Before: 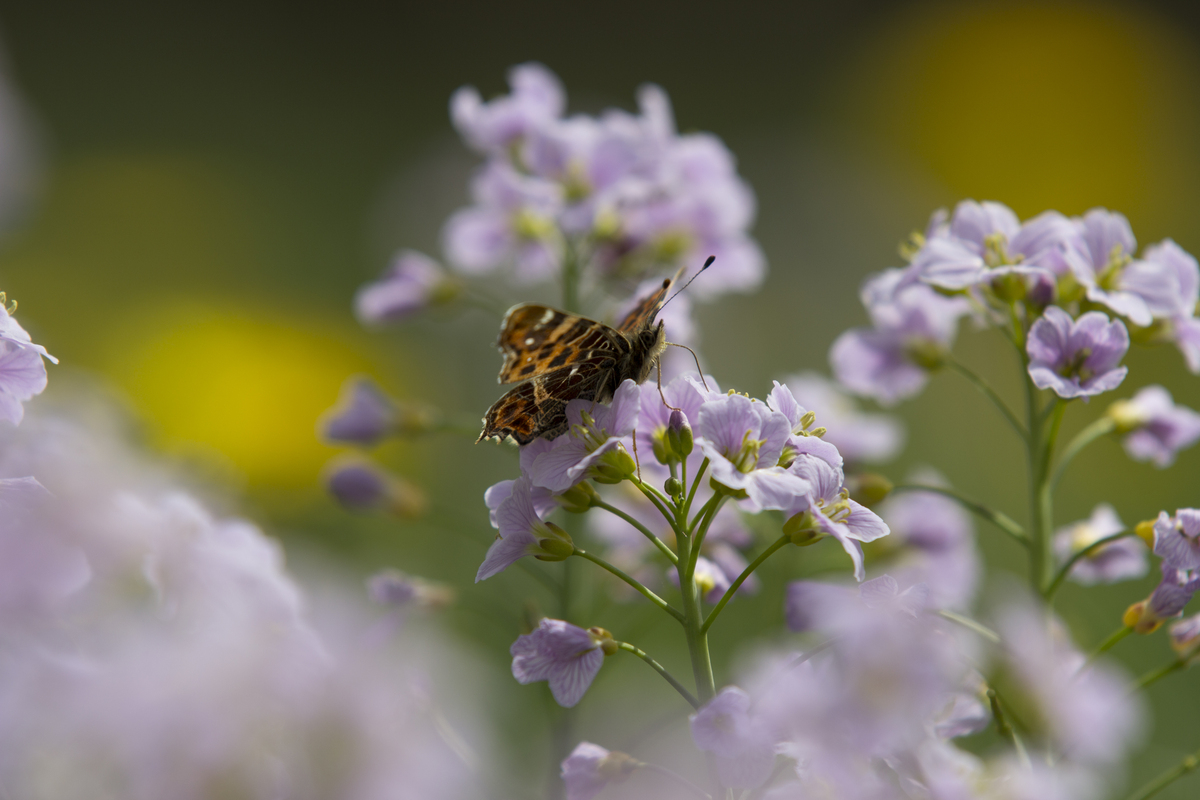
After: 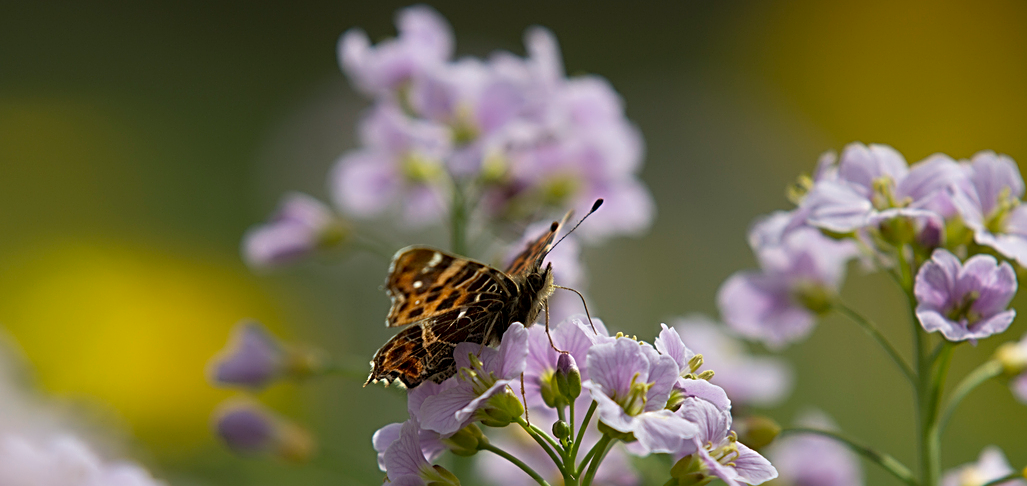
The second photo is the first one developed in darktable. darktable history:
sharpen: radius 2.577, amount 0.691
crop and rotate: left 9.385%, top 7.191%, right 4.991%, bottom 31.963%
